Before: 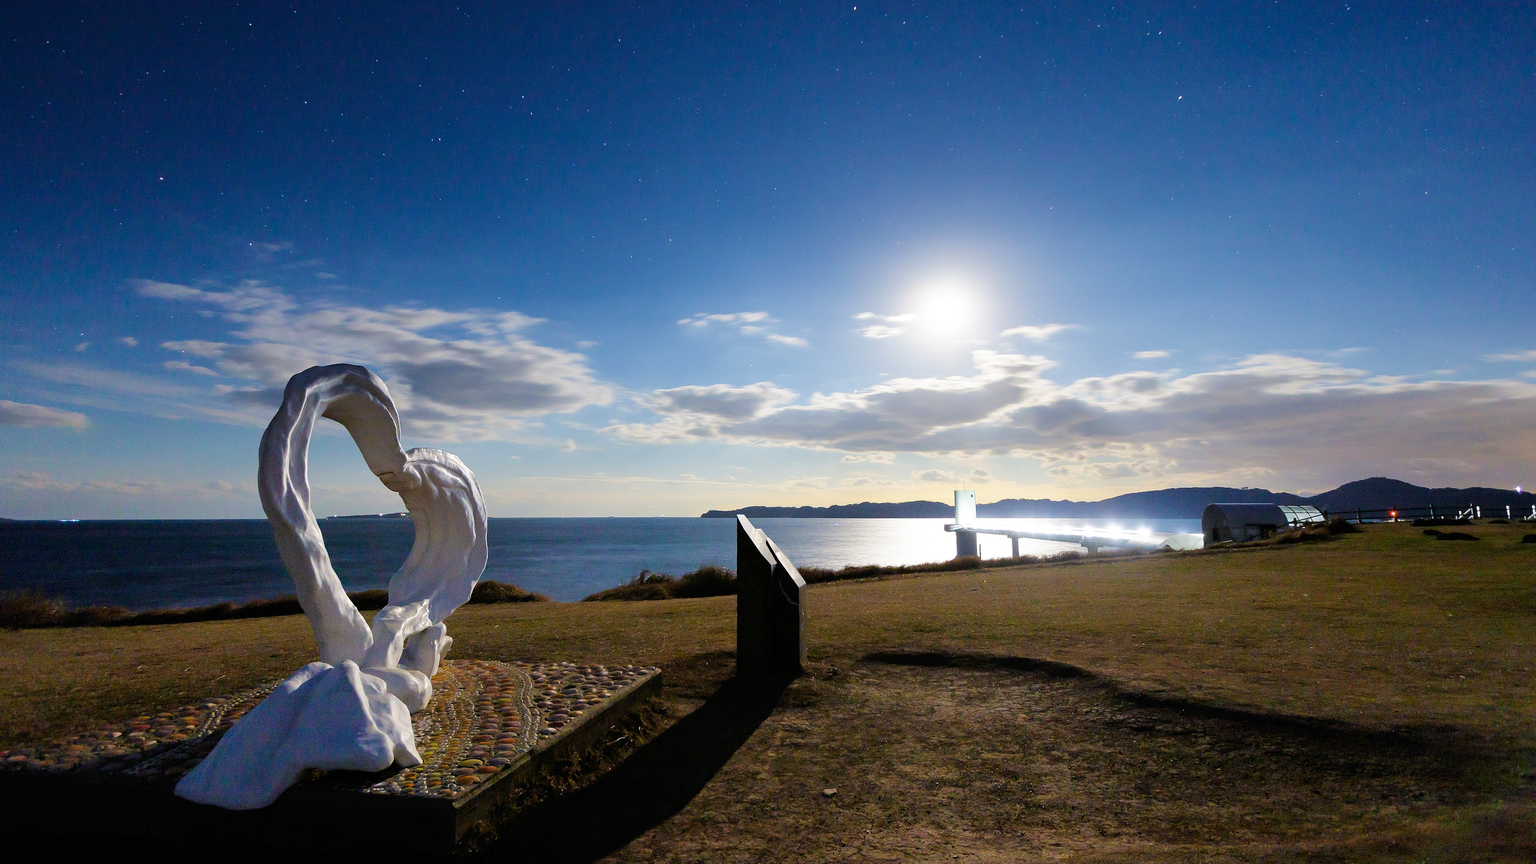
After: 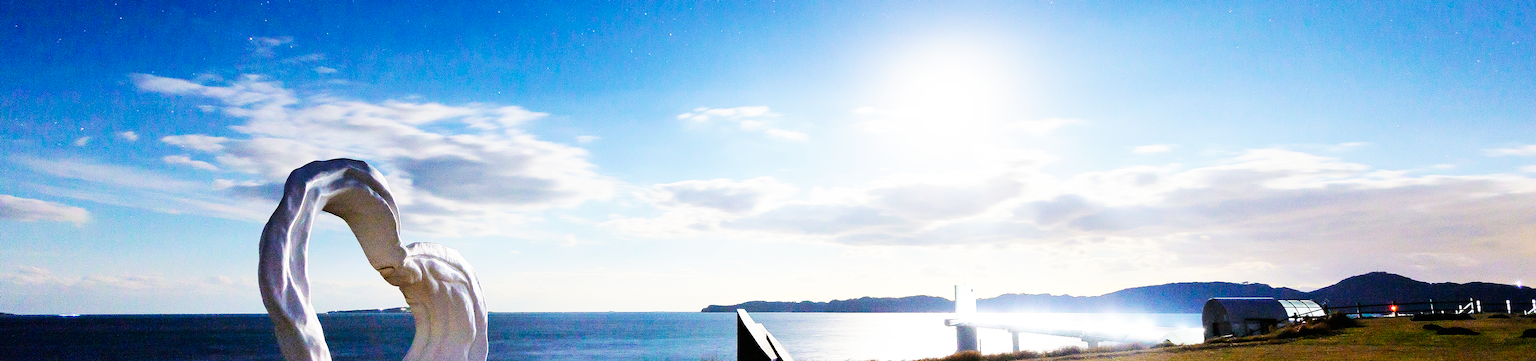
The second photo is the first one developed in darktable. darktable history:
crop and rotate: top 23.84%, bottom 34.294%
base curve: curves: ch0 [(0, 0) (0.007, 0.004) (0.027, 0.03) (0.046, 0.07) (0.207, 0.54) (0.442, 0.872) (0.673, 0.972) (1, 1)], preserve colors none
